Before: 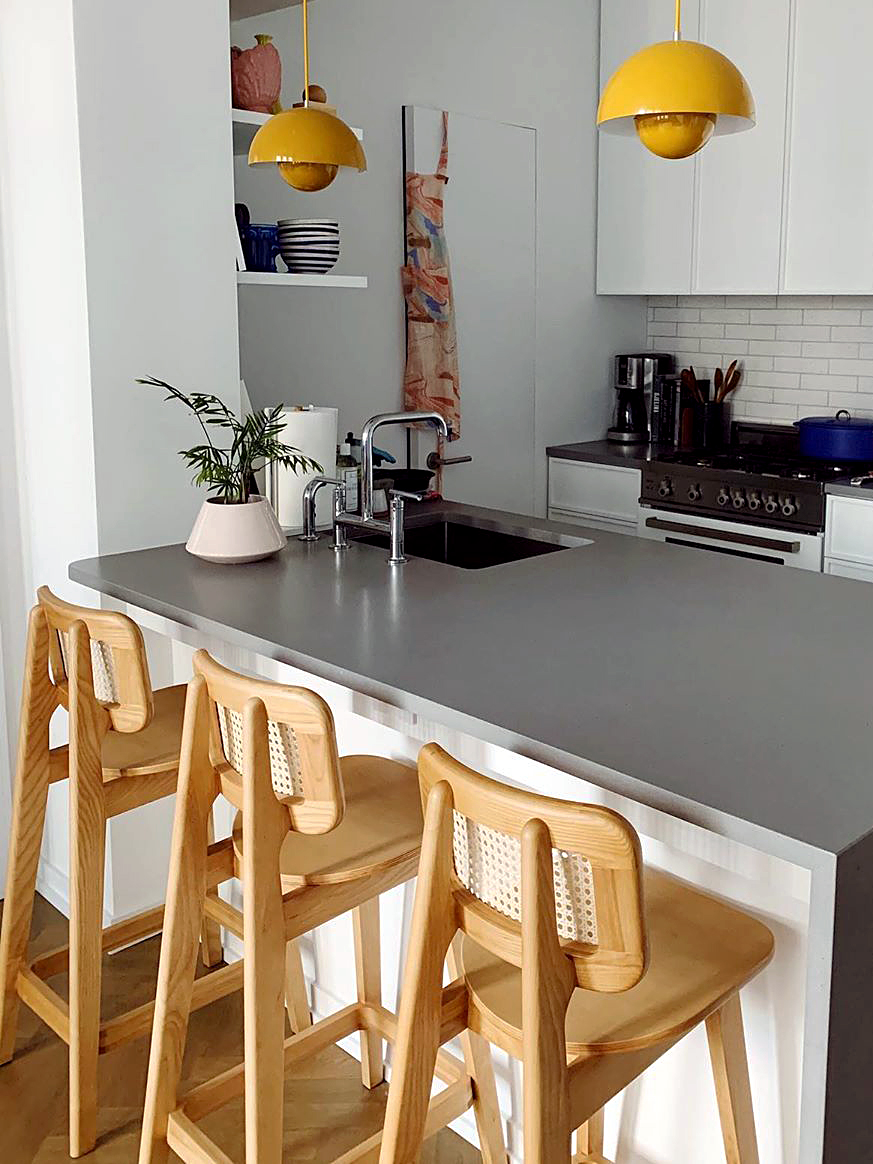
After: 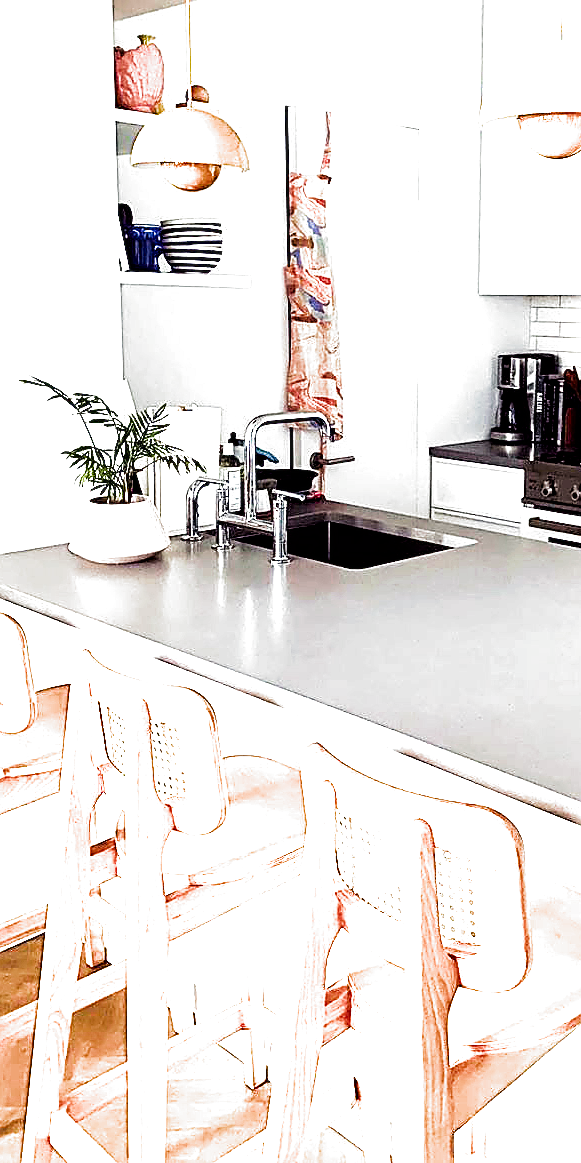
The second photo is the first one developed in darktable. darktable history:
contrast brightness saturation: saturation 0.184
exposure: exposure 2.011 EV, compensate highlight preservation false
crop and rotate: left 13.458%, right 19.889%
sharpen: on, module defaults
filmic rgb: black relative exposure -8.2 EV, white relative exposure 2.2 EV, target white luminance 99.921%, hardness 7.18, latitude 74.88%, contrast 1.318, highlights saturation mix -1.82%, shadows ↔ highlights balance 30.59%, color science v5 (2021), contrast in shadows safe, contrast in highlights safe
